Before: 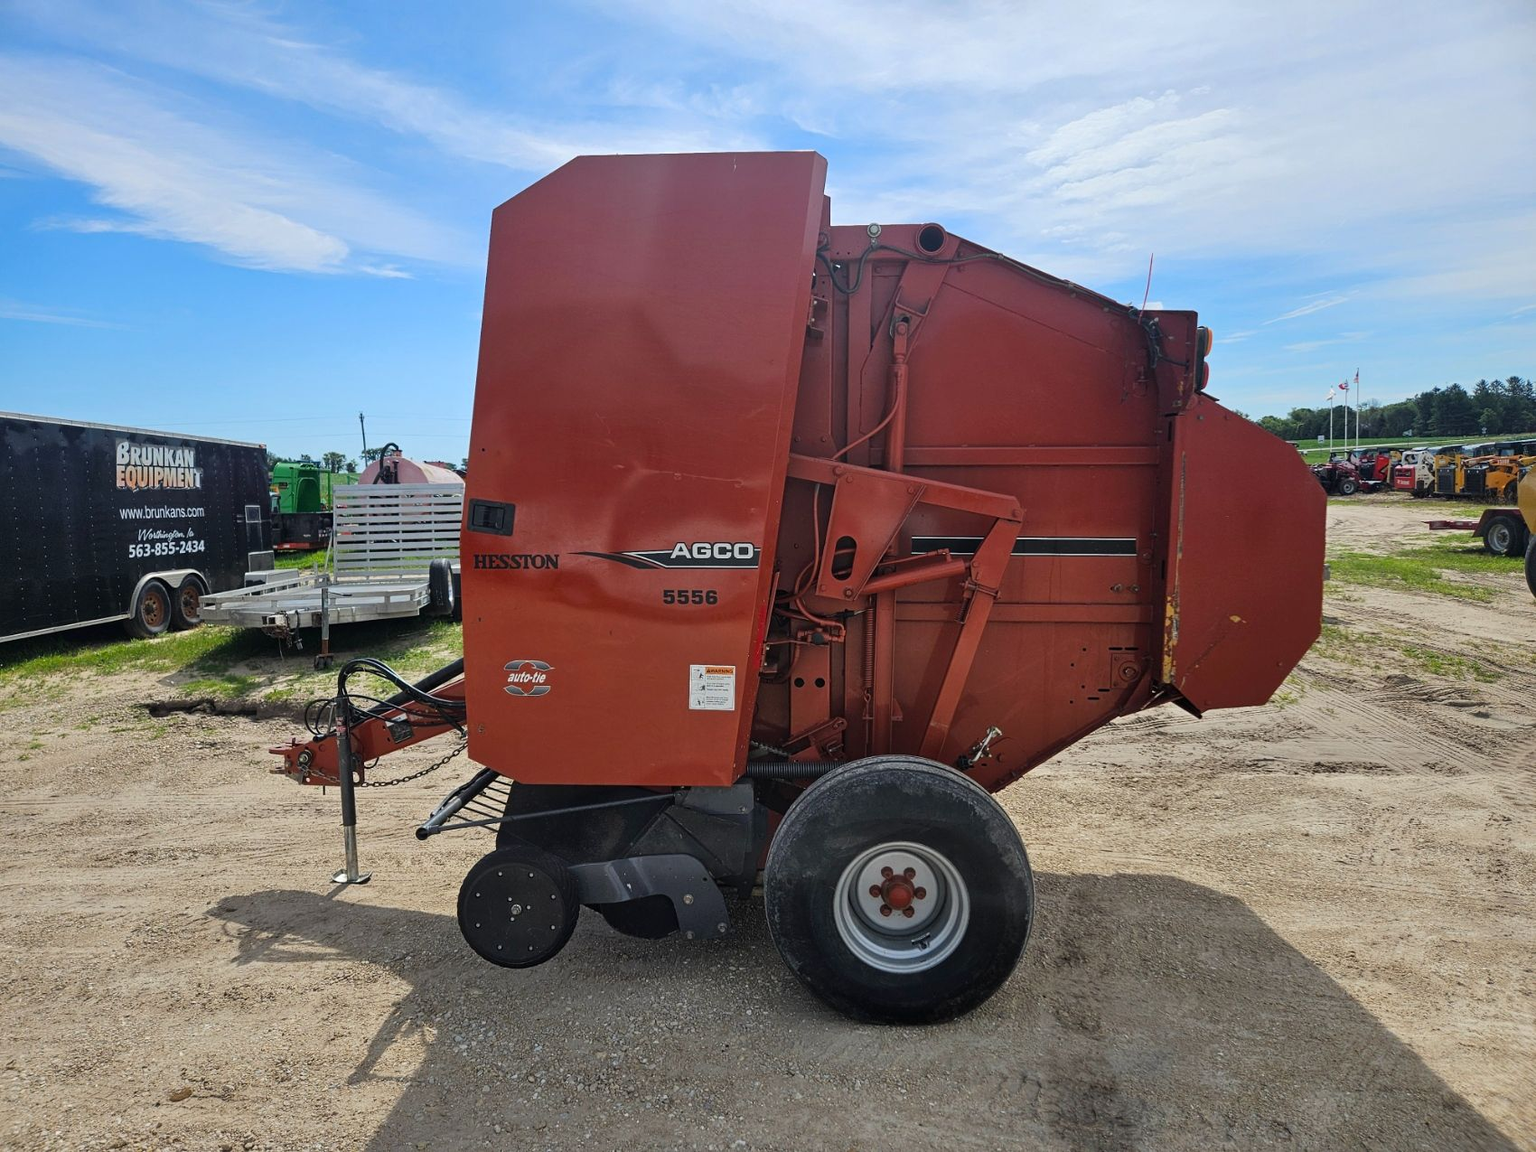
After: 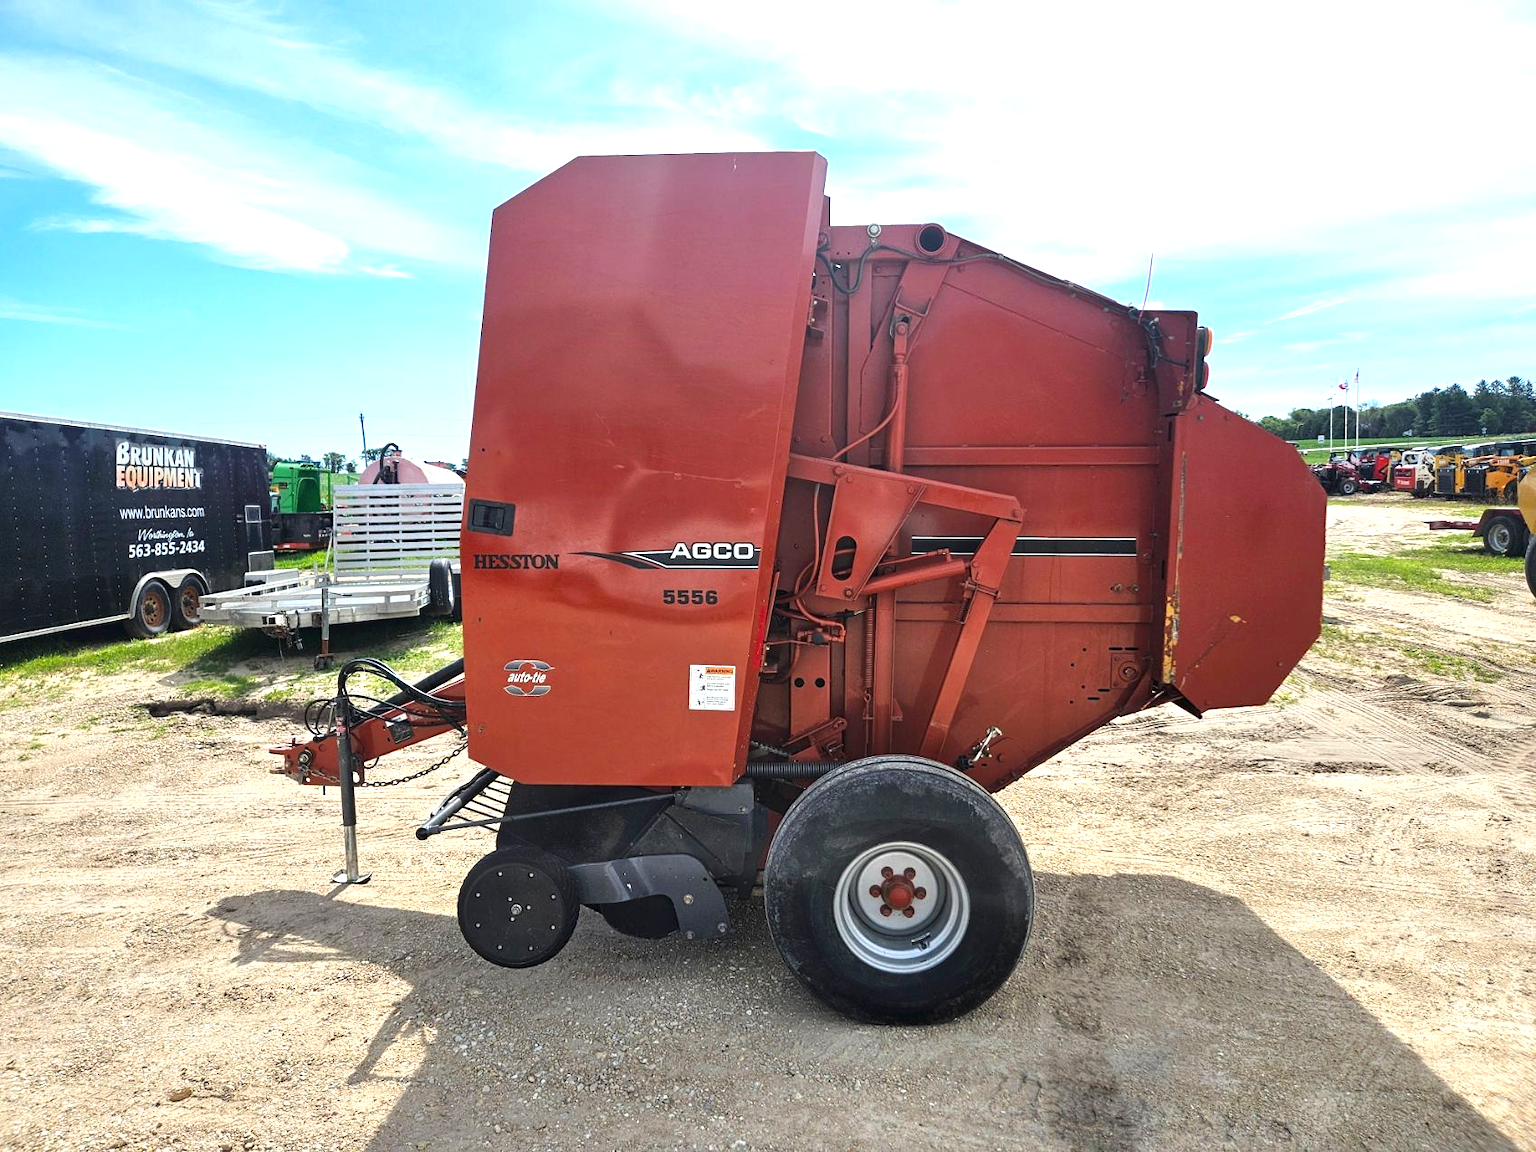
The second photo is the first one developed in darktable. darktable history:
contrast brightness saturation: contrast 0.029, brightness -0.032
exposure: black level correction 0, exposure 1.099 EV, compensate exposure bias true, compensate highlight preservation false
